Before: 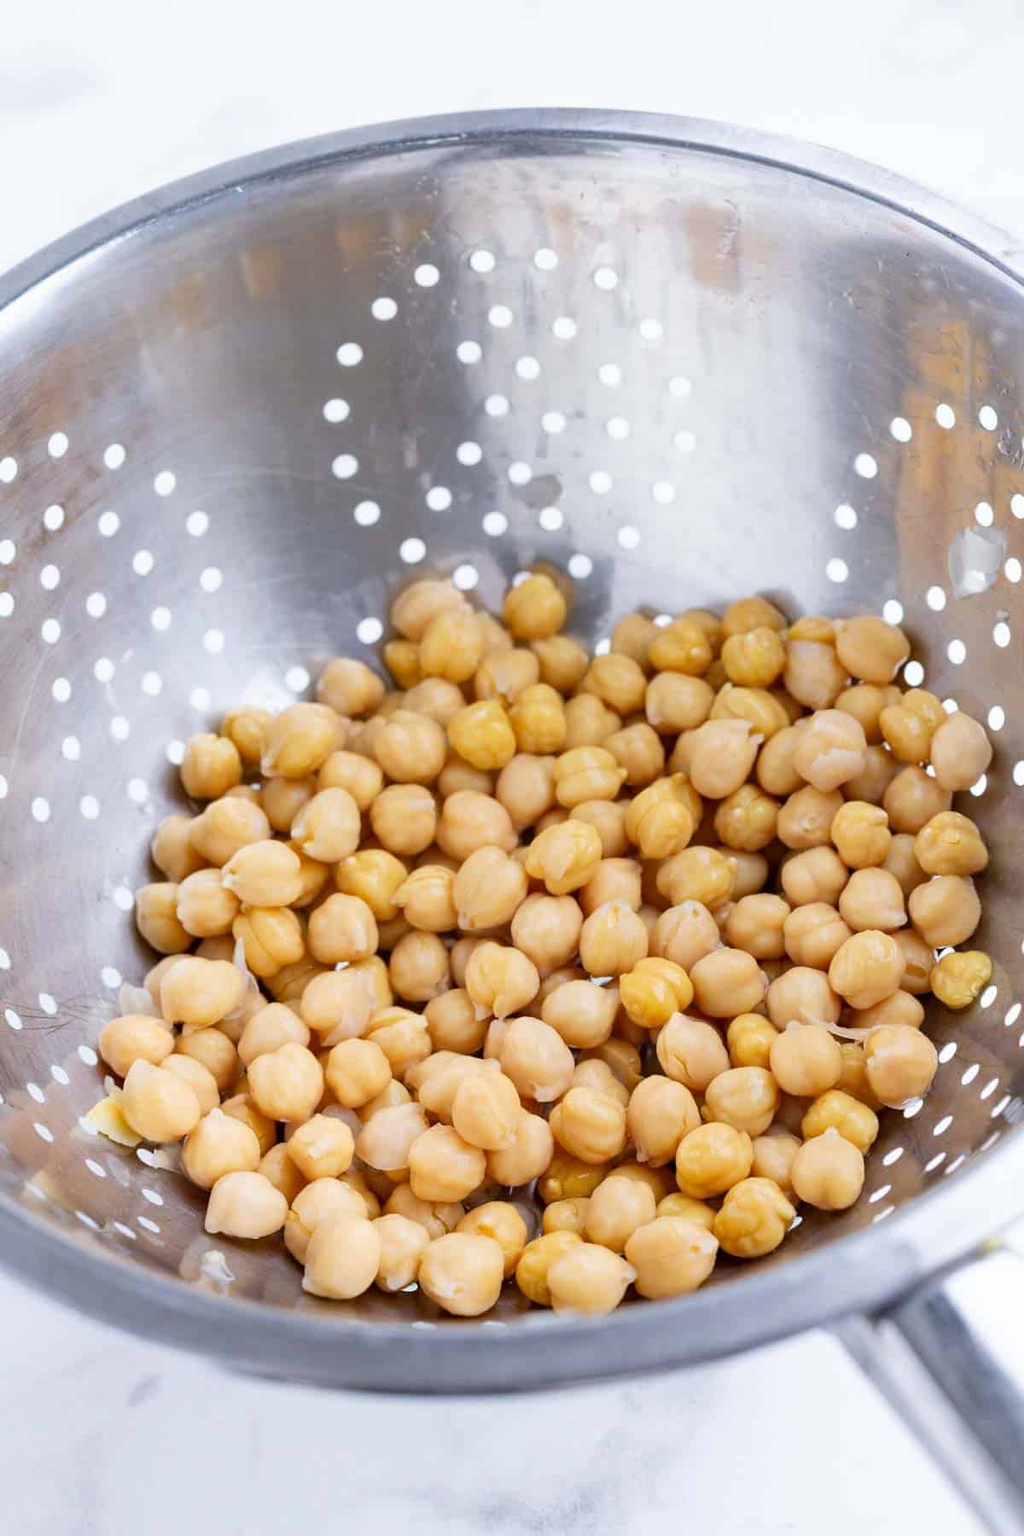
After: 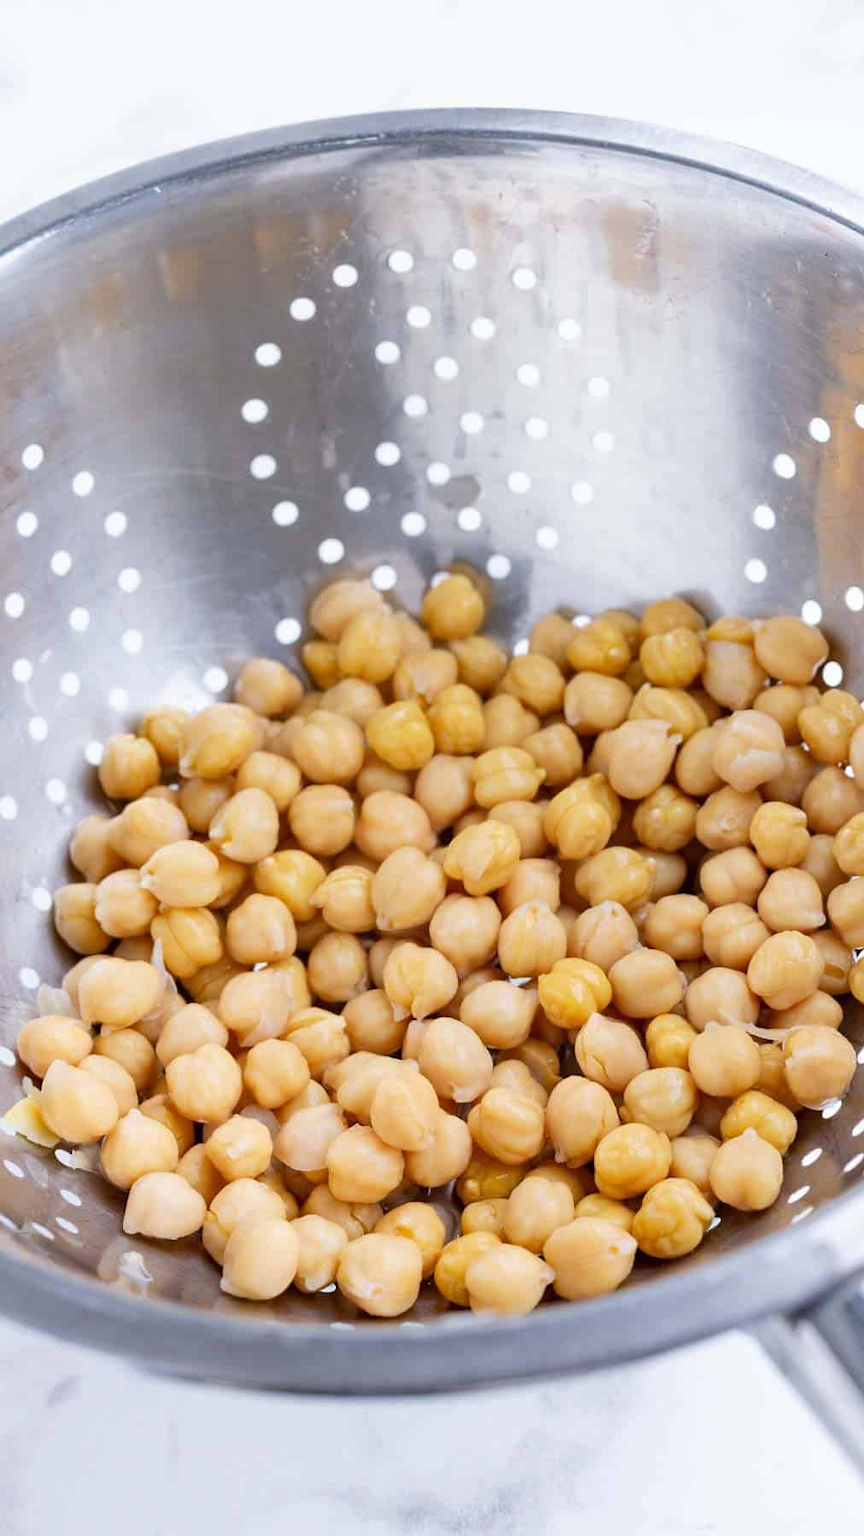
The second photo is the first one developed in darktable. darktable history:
crop: left 8.011%, right 7.505%
tone equalizer: edges refinement/feathering 500, mask exposure compensation -1.57 EV, preserve details no
